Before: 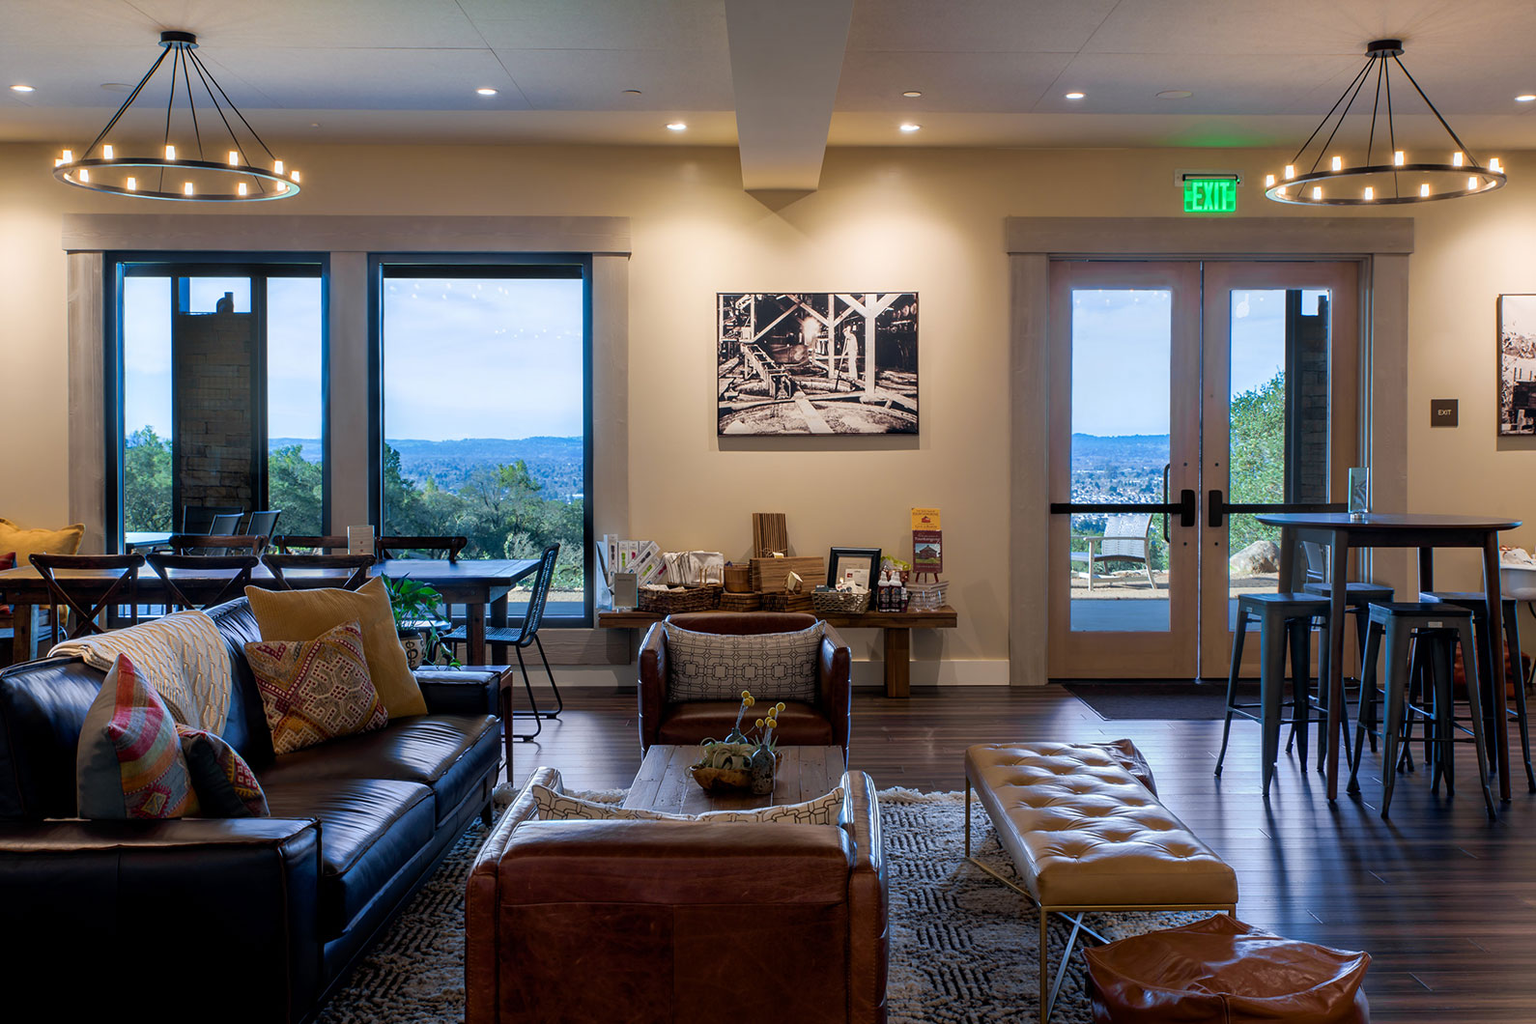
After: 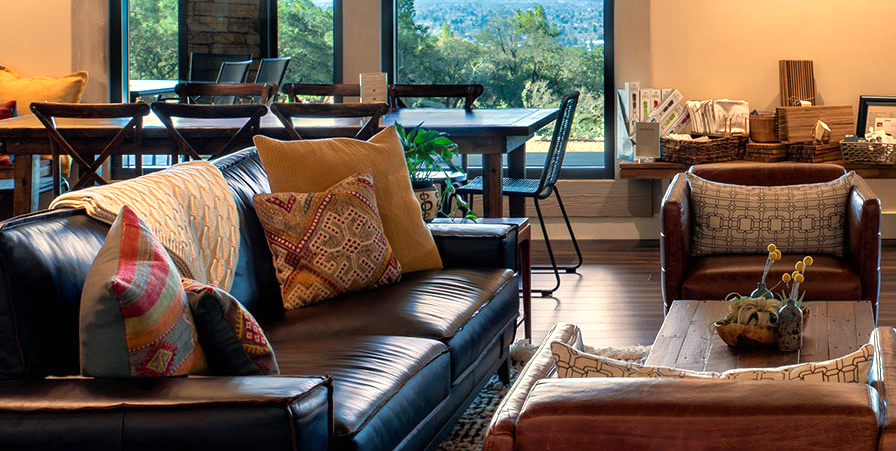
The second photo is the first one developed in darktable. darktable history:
white balance: red 1.138, green 0.996, blue 0.812
crop: top 44.483%, right 43.593%, bottom 12.892%
shadows and highlights: shadows 12, white point adjustment 1.2, soften with gaussian
exposure: black level correction 0, exposure 0.7 EV, compensate exposure bias true, compensate highlight preservation false
